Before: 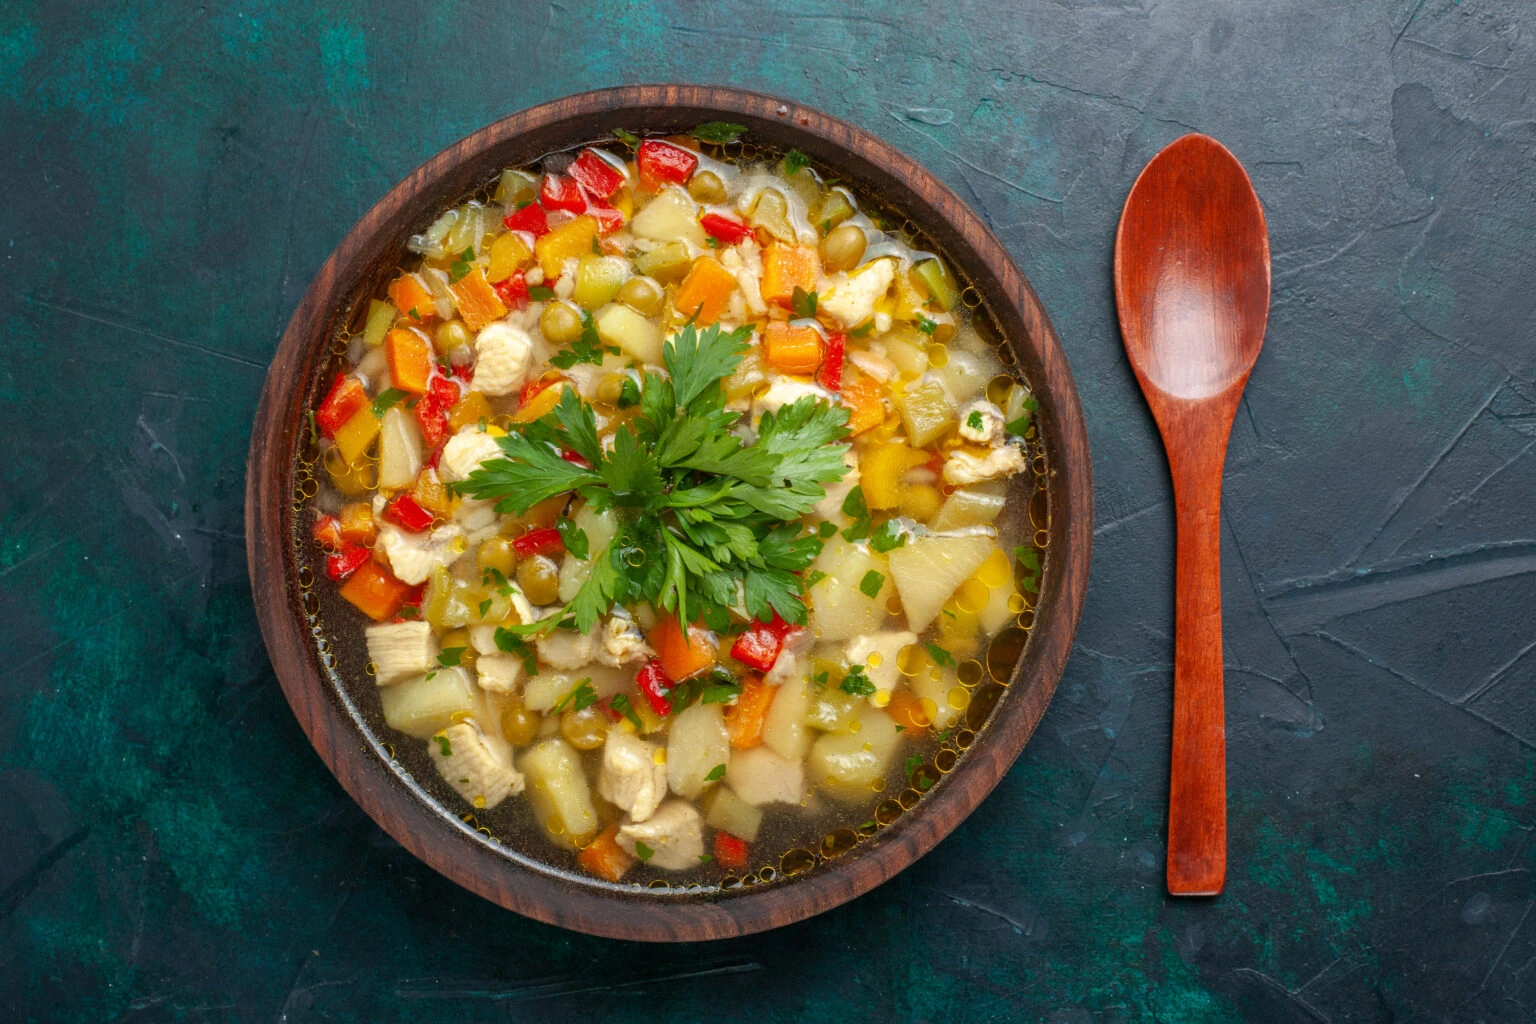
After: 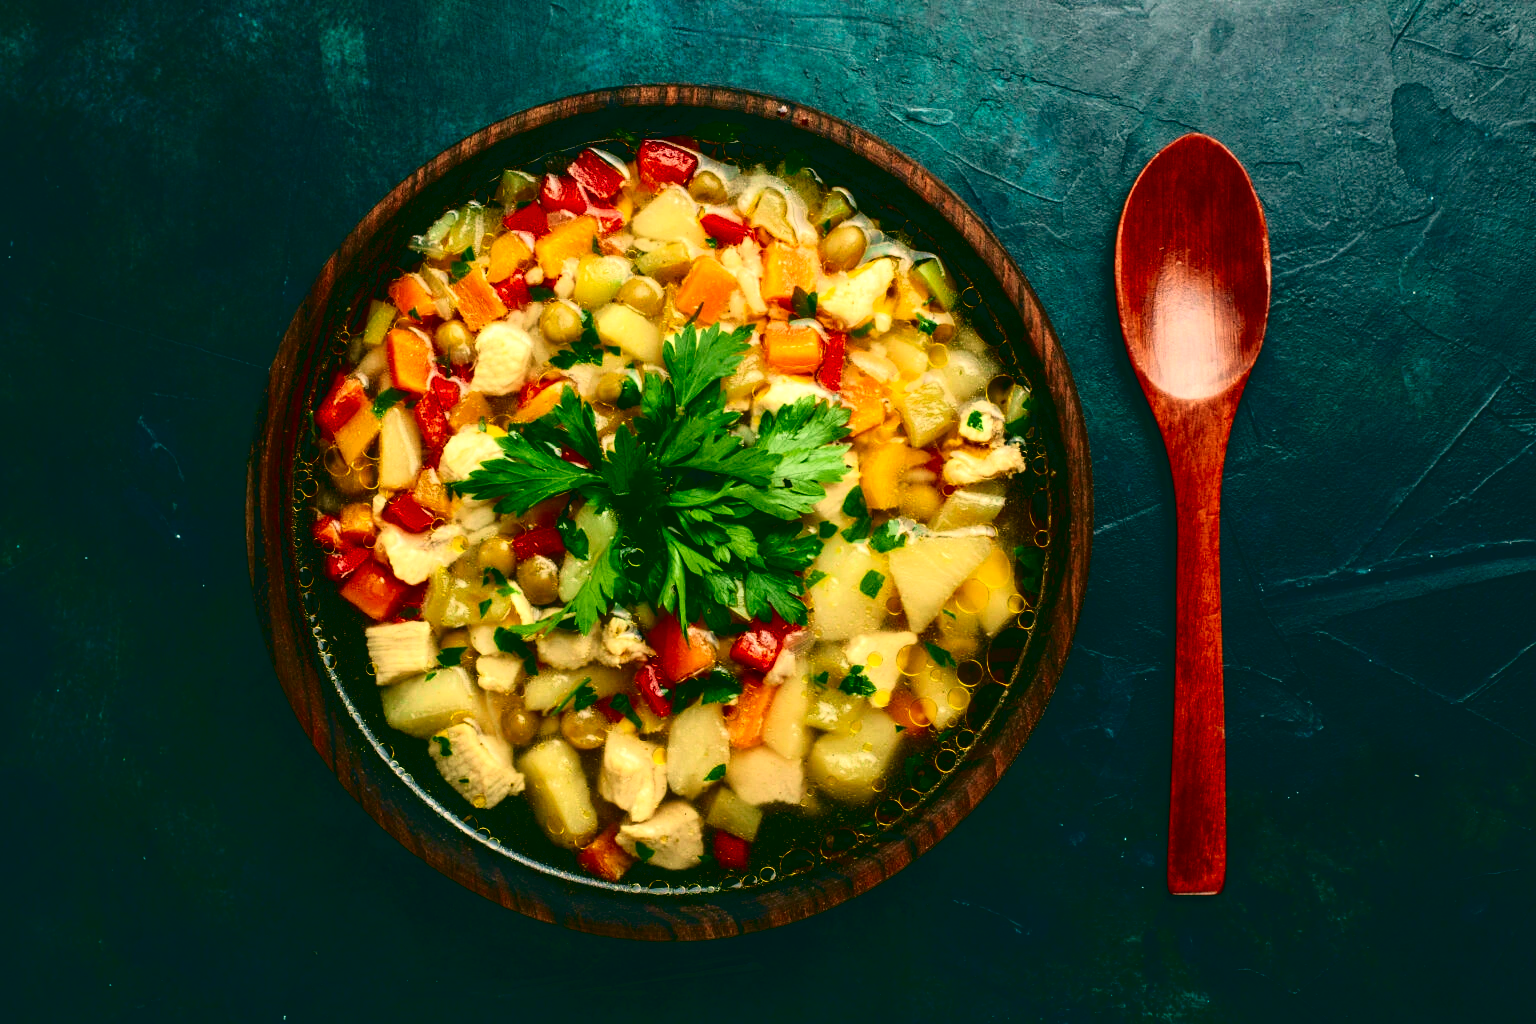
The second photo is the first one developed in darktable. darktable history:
exposure: exposure 0.207 EV, compensate highlight preservation false
color balance: lift [1.005, 0.99, 1.007, 1.01], gamma [1, 0.979, 1.011, 1.021], gain [0.923, 1.098, 1.025, 0.902], input saturation 90.45%, contrast 7.73%, output saturation 105.91%
contrast brightness saturation: contrast 0.1, brightness -0.26, saturation 0.14
tone curve: curves: ch0 [(0, 0.014) (0.17, 0.099) (0.392, 0.438) (0.725, 0.828) (0.872, 0.918) (1, 0.981)]; ch1 [(0, 0) (0.402, 0.36) (0.488, 0.466) (0.5, 0.499) (0.515, 0.515) (0.574, 0.595) (0.619, 0.65) (0.701, 0.725) (1, 1)]; ch2 [(0, 0) (0.432, 0.422) (0.486, 0.49) (0.503, 0.503) (0.523, 0.554) (0.562, 0.606) (0.644, 0.694) (0.717, 0.753) (1, 0.991)], color space Lab, independent channels
